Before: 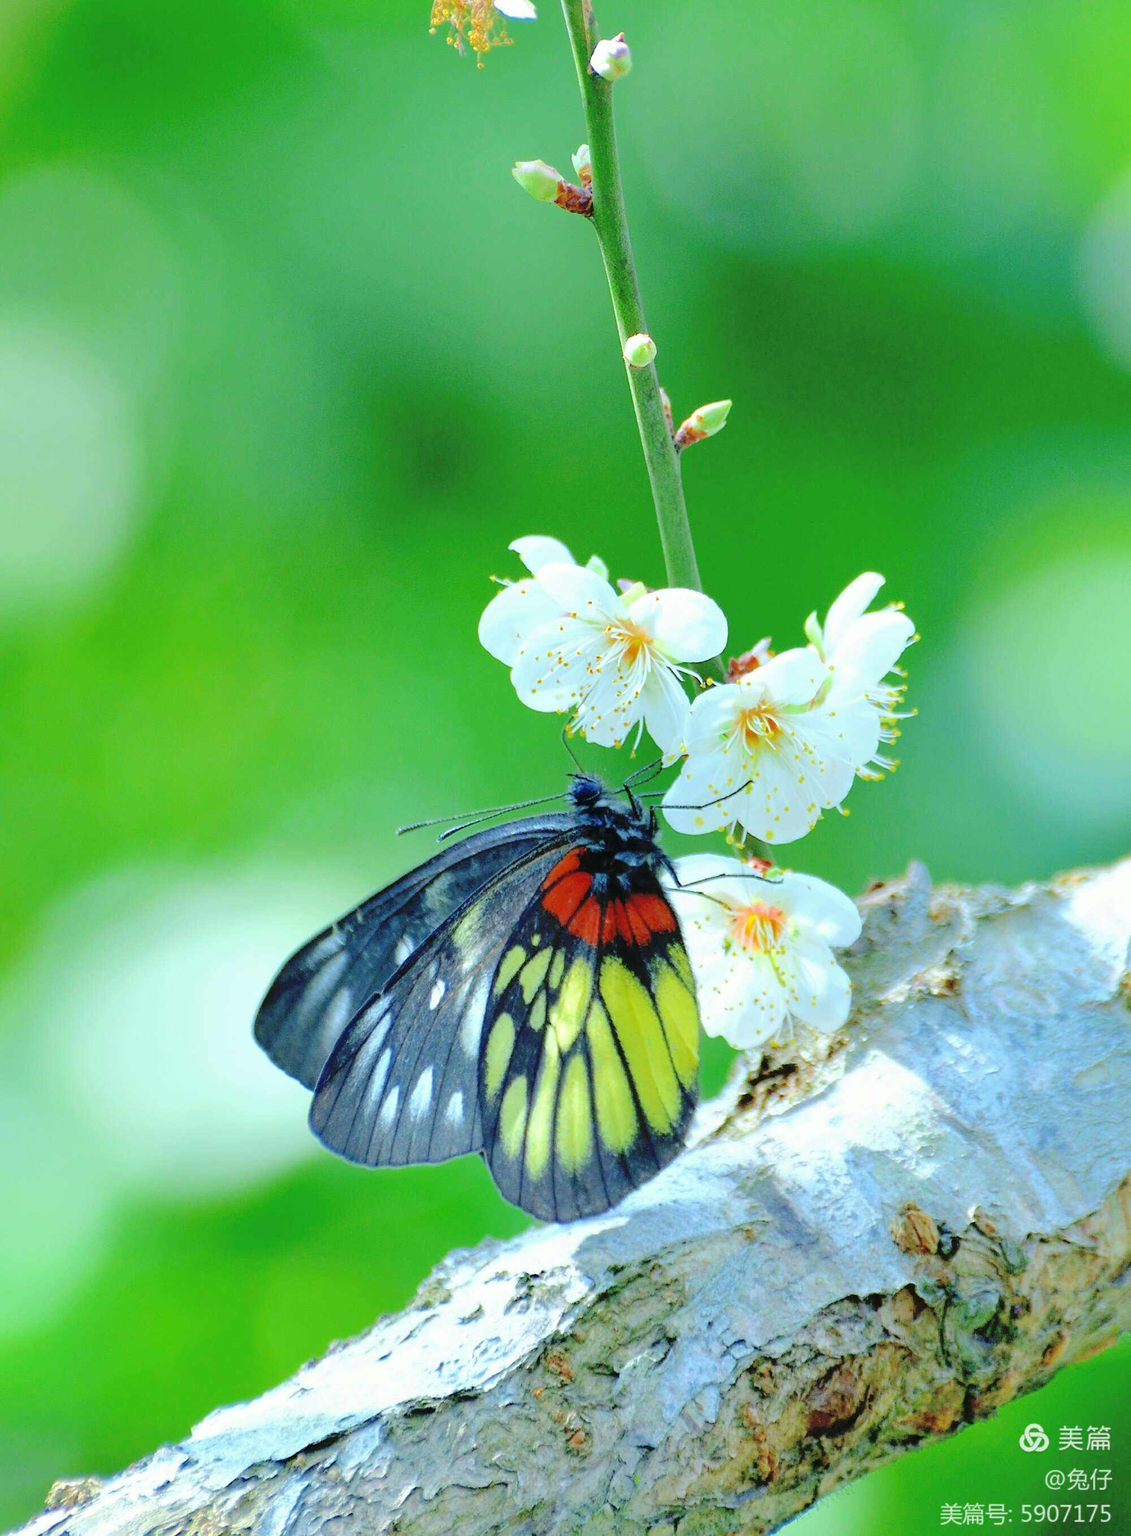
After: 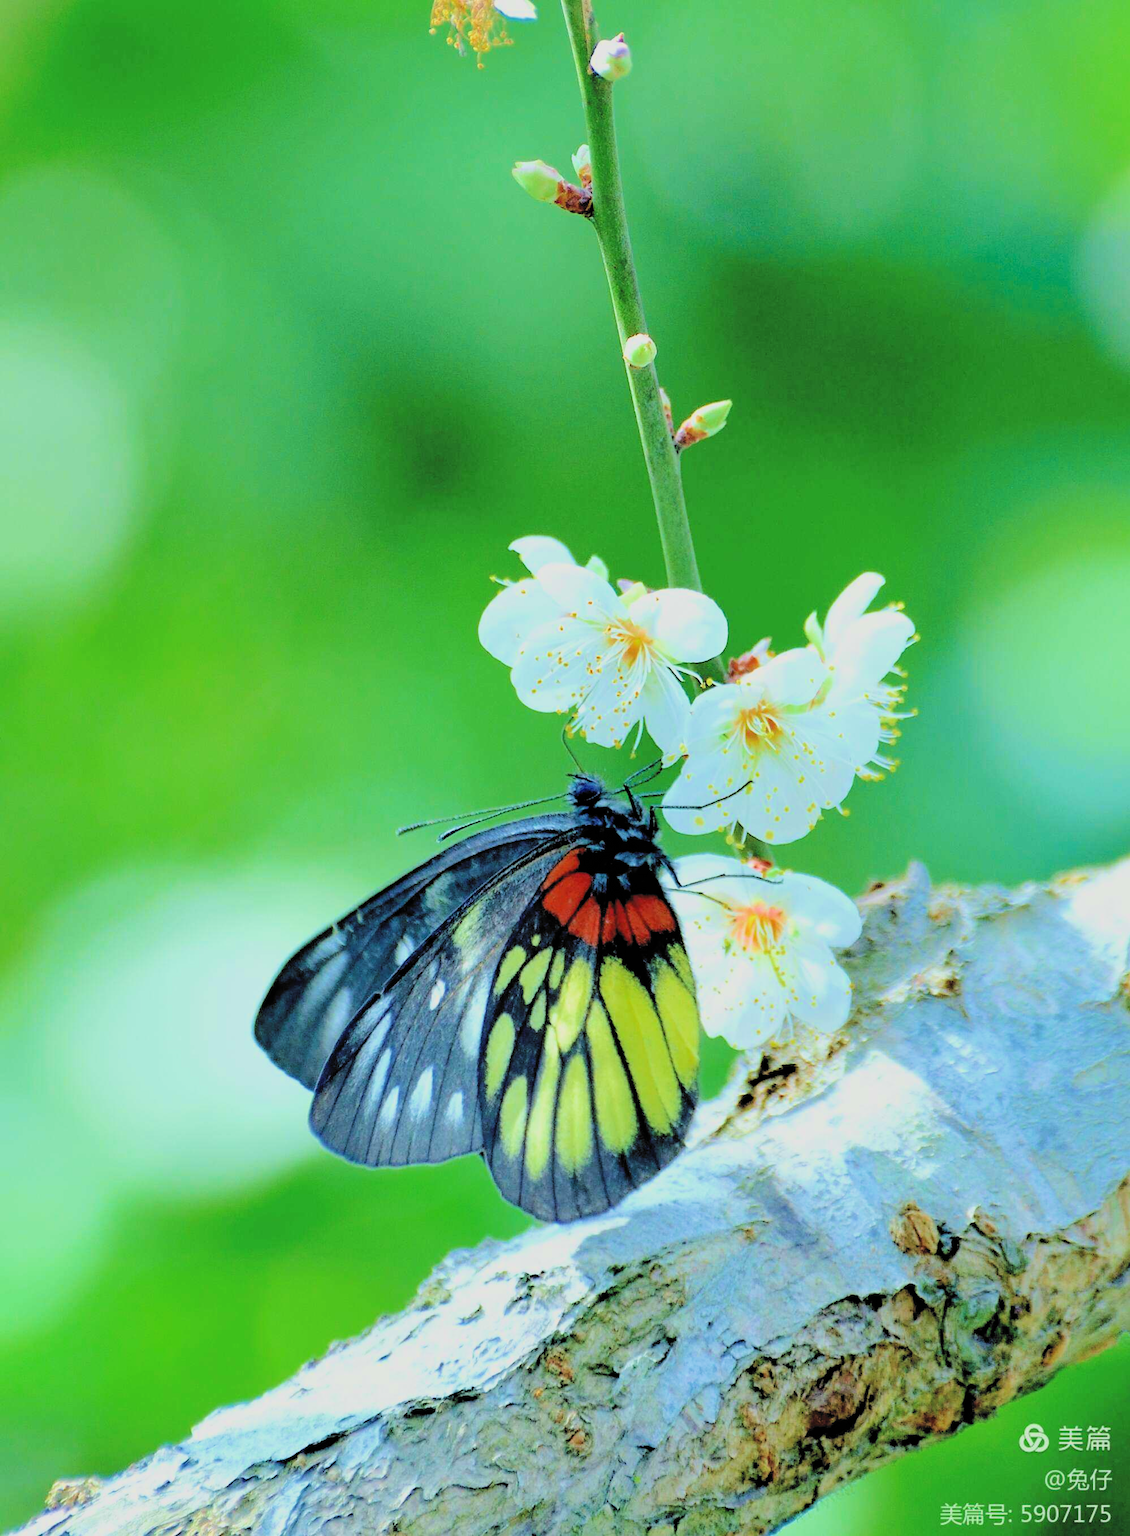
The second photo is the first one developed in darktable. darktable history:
filmic rgb: black relative exposure -5.15 EV, white relative exposure 3.98 EV, hardness 2.88, contrast 1.296, highlights saturation mix -30.63%, color science v6 (2022), iterations of high-quality reconstruction 0
velvia: on, module defaults
